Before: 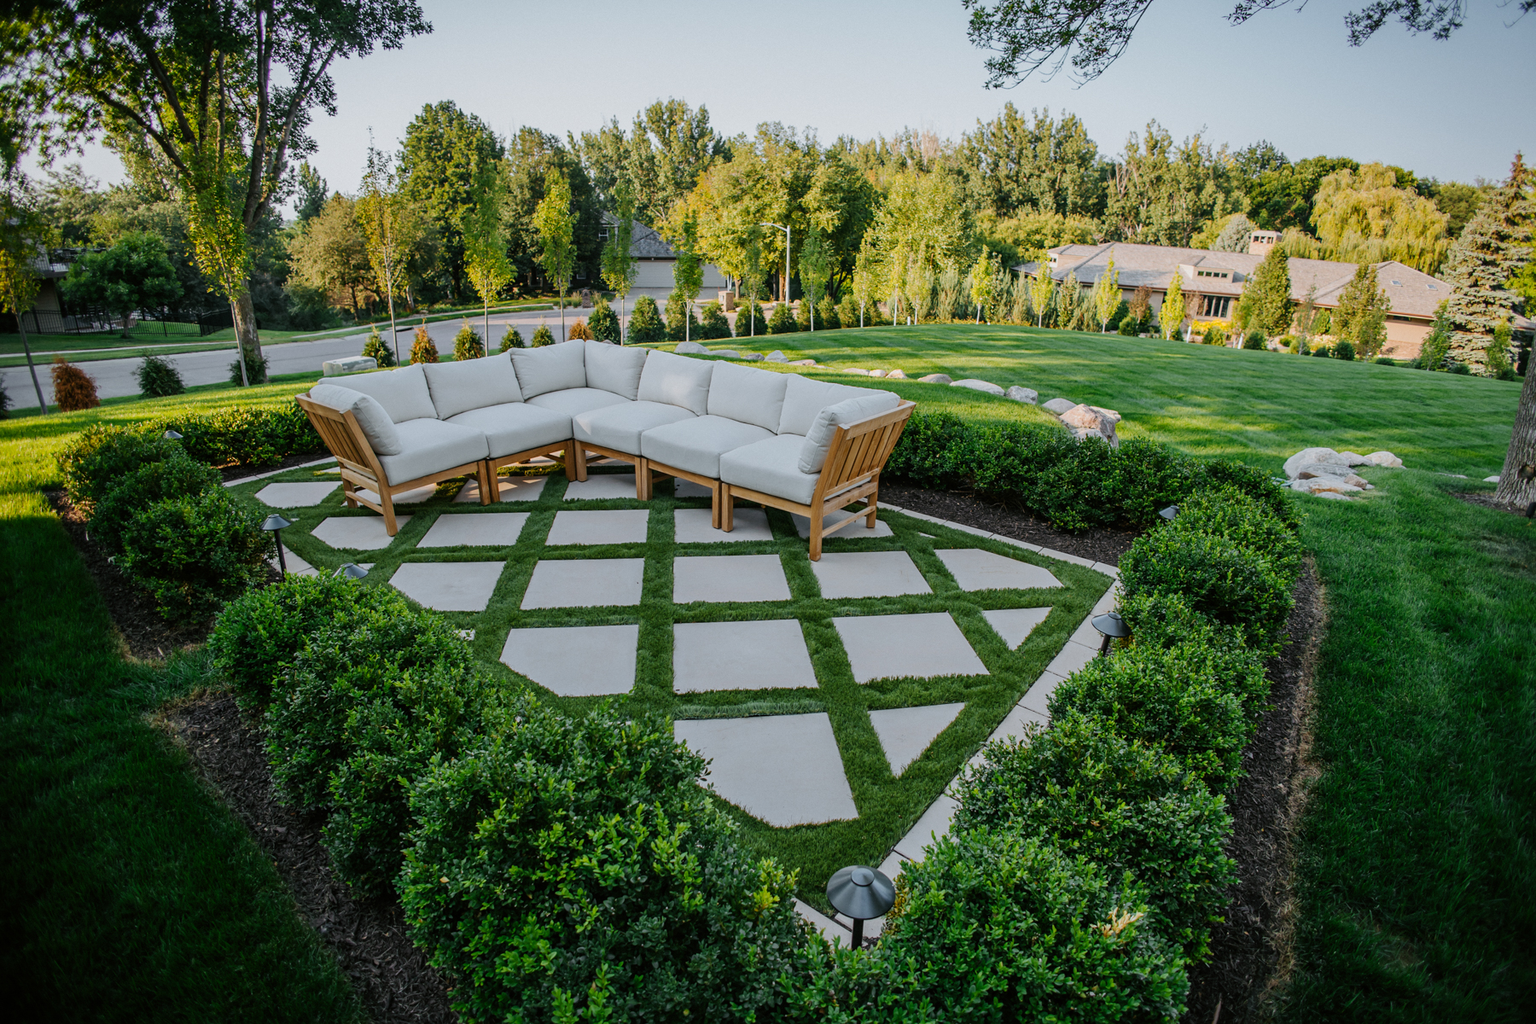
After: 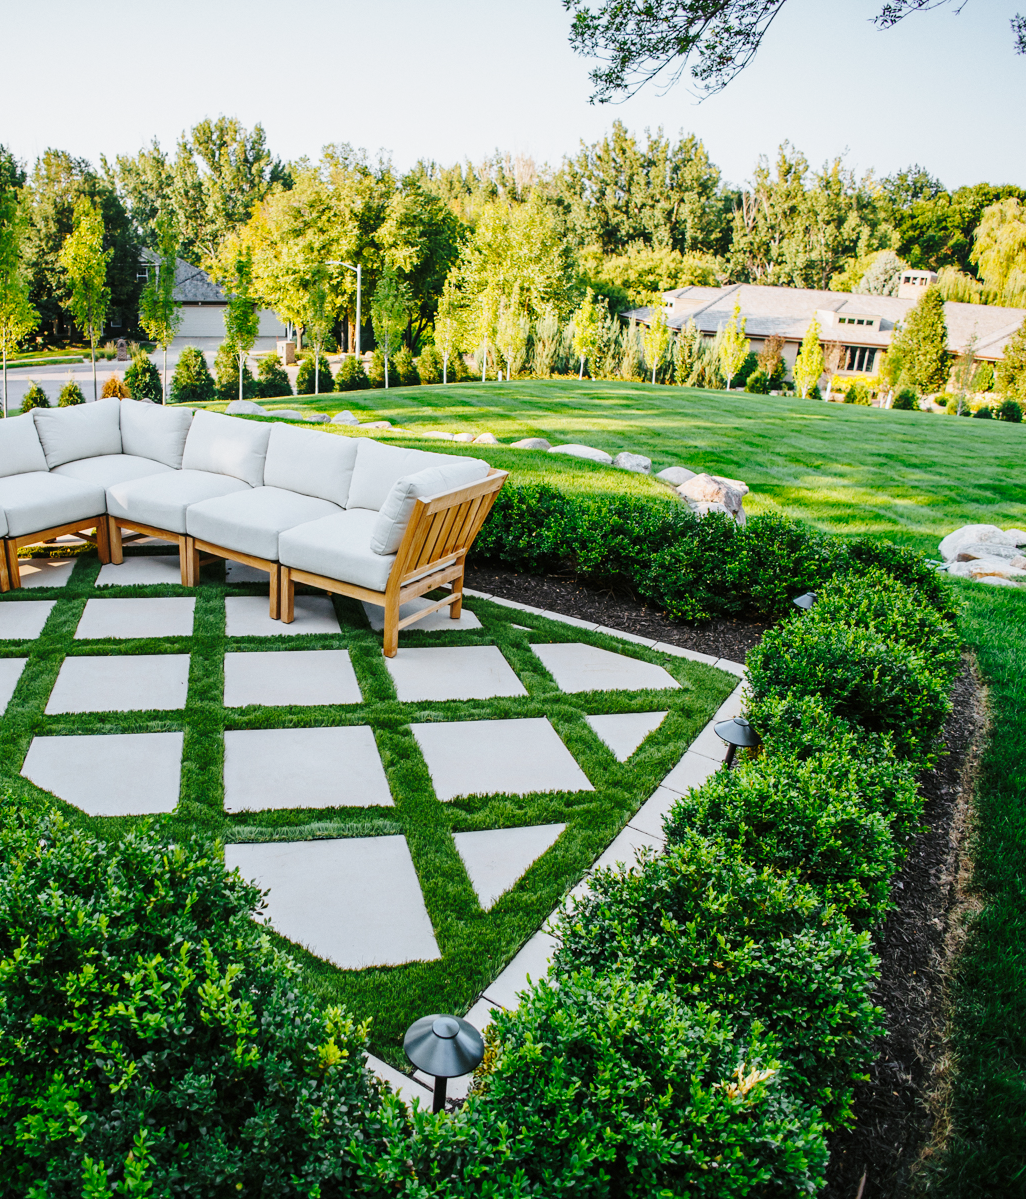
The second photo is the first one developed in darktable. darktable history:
crop: left 31.439%, top 0.006%, right 11.531%
base curve: curves: ch0 [(0, 0) (0.028, 0.03) (0.121, 0.232) (0.46, 0.748) (0.859, 0.968) (1, 1)], preserve colors none
shadows and highlights: shadows 25.93, highlights -24.71
